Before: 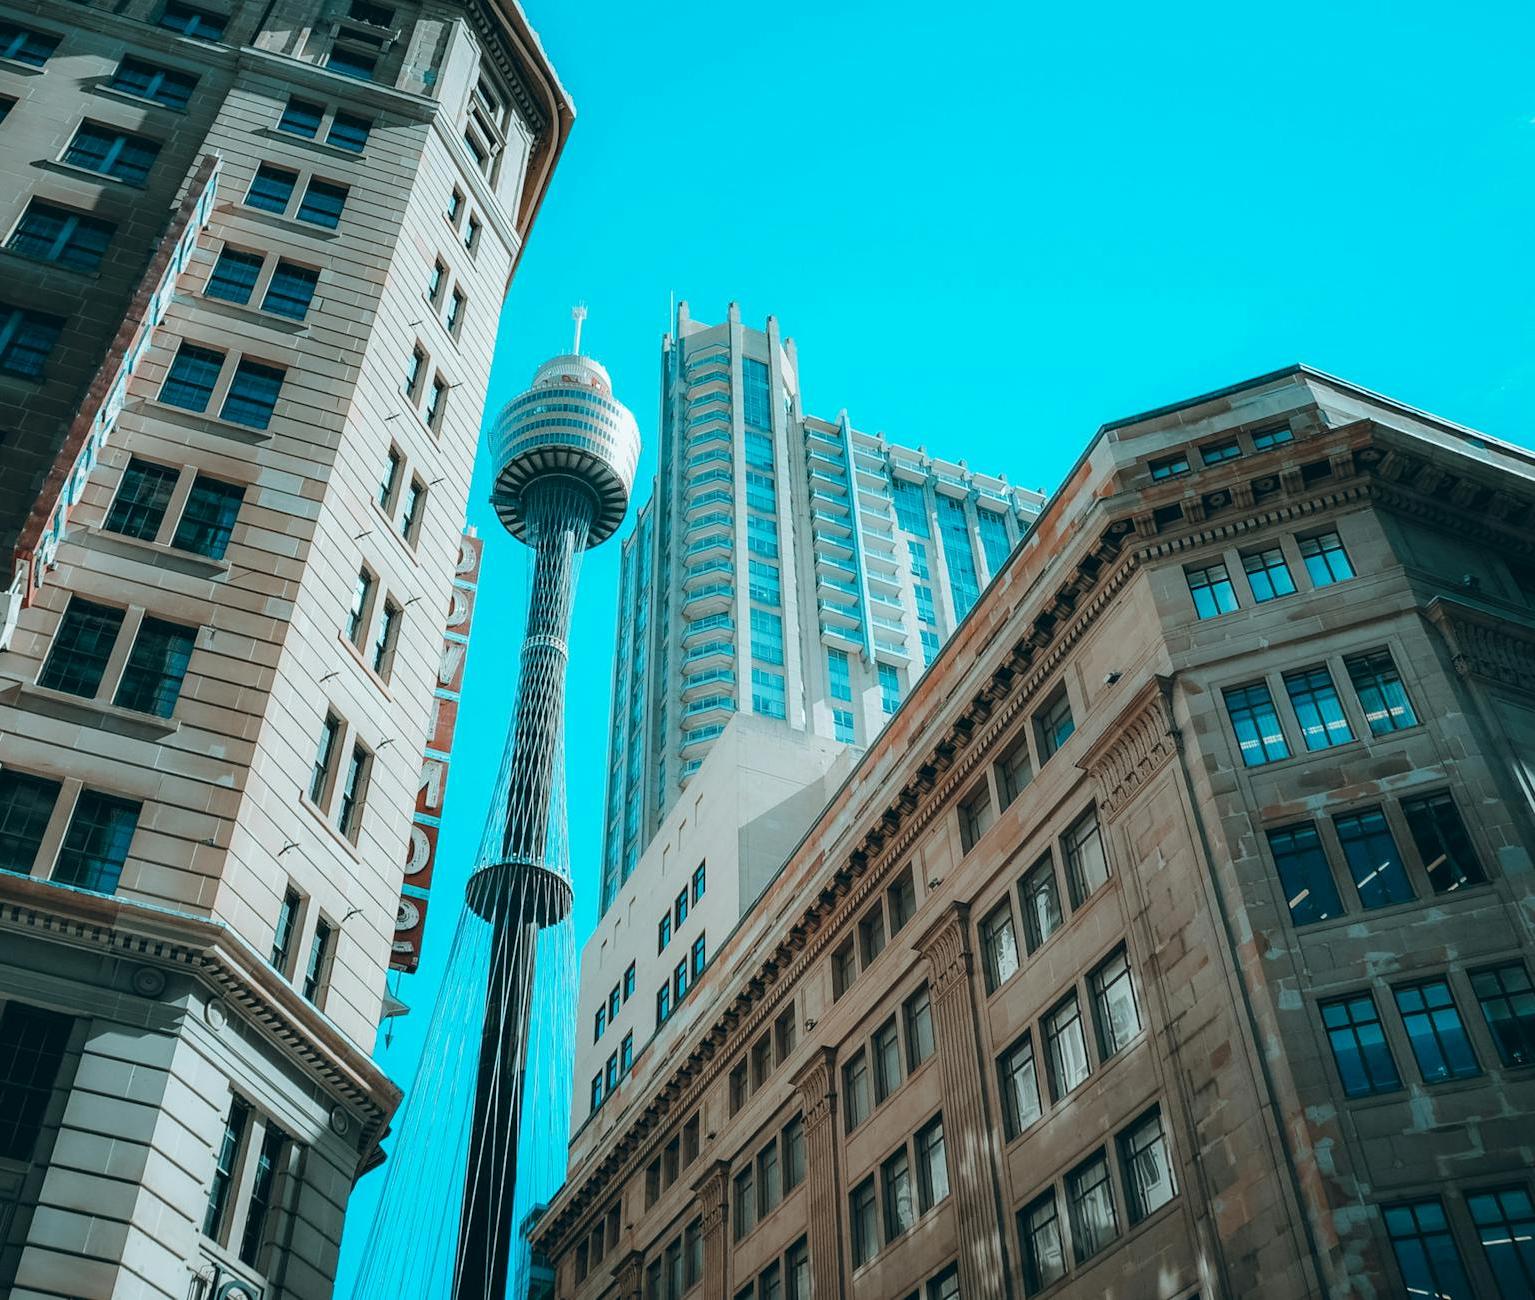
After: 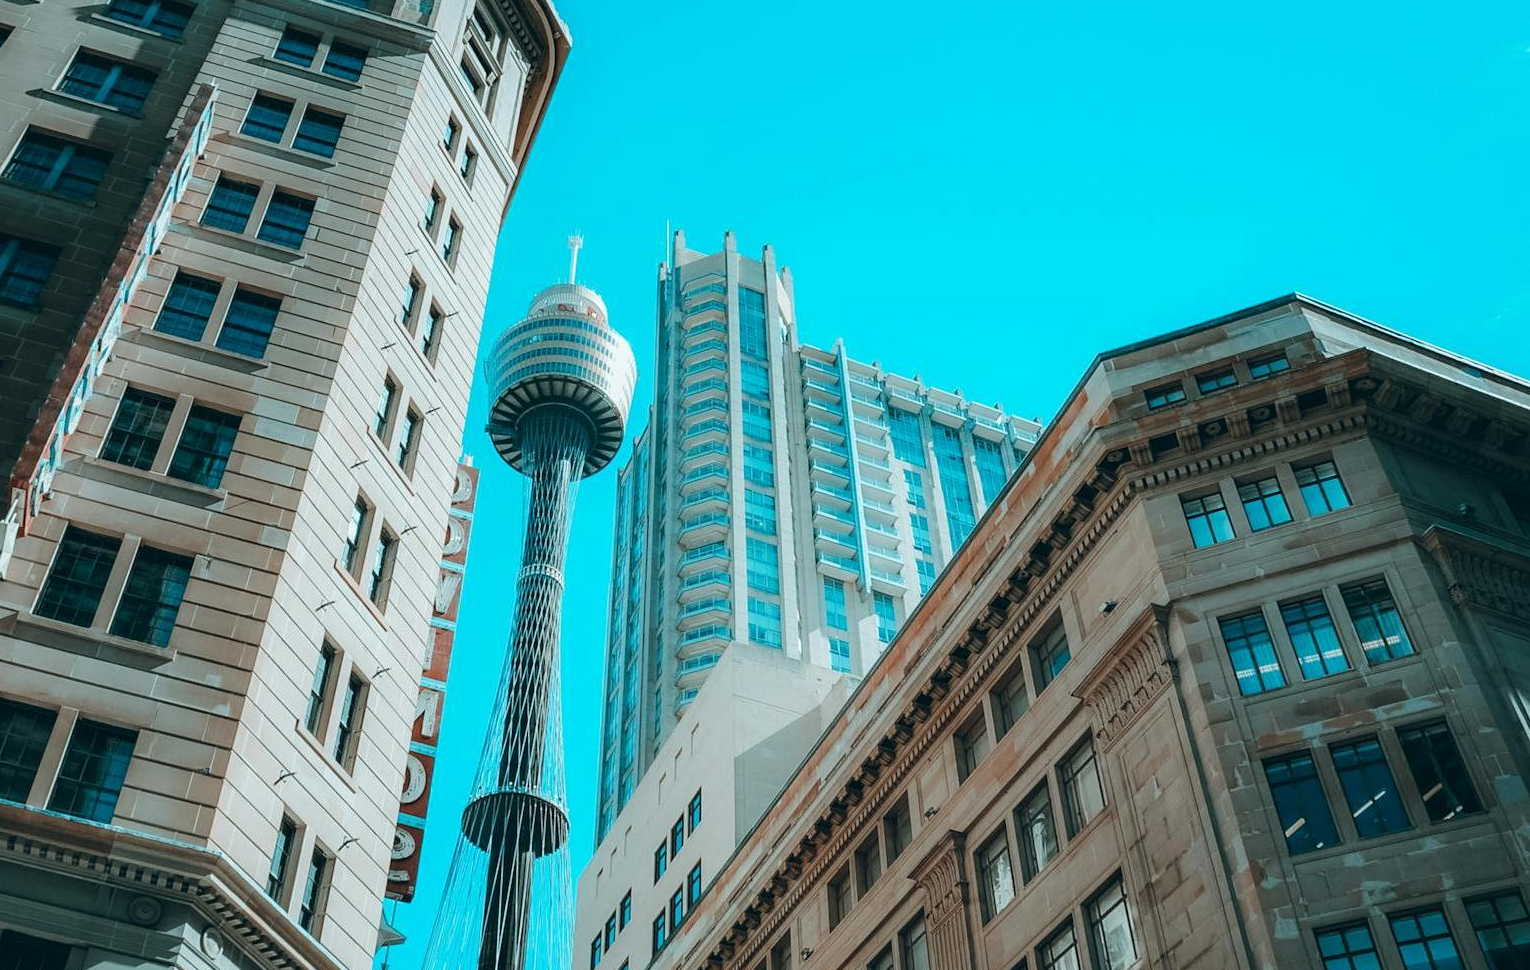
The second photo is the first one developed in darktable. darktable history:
crop: left 0.29%, top 5.499%, bottom 19.816%
